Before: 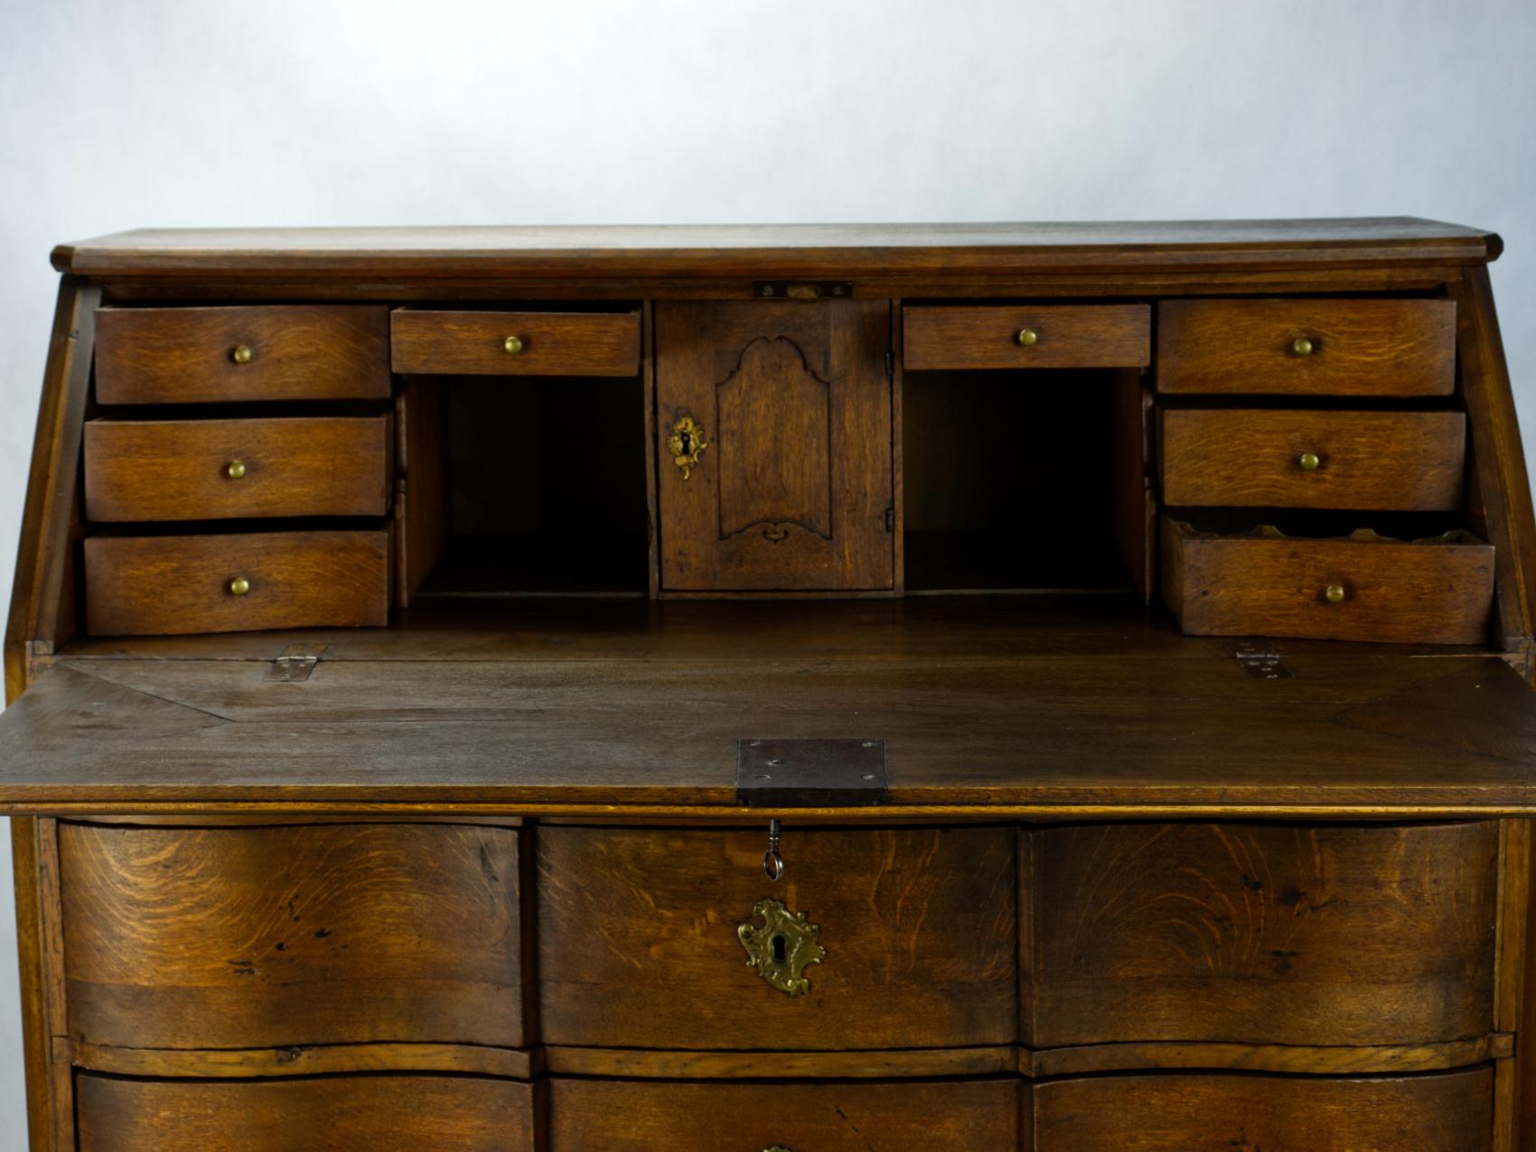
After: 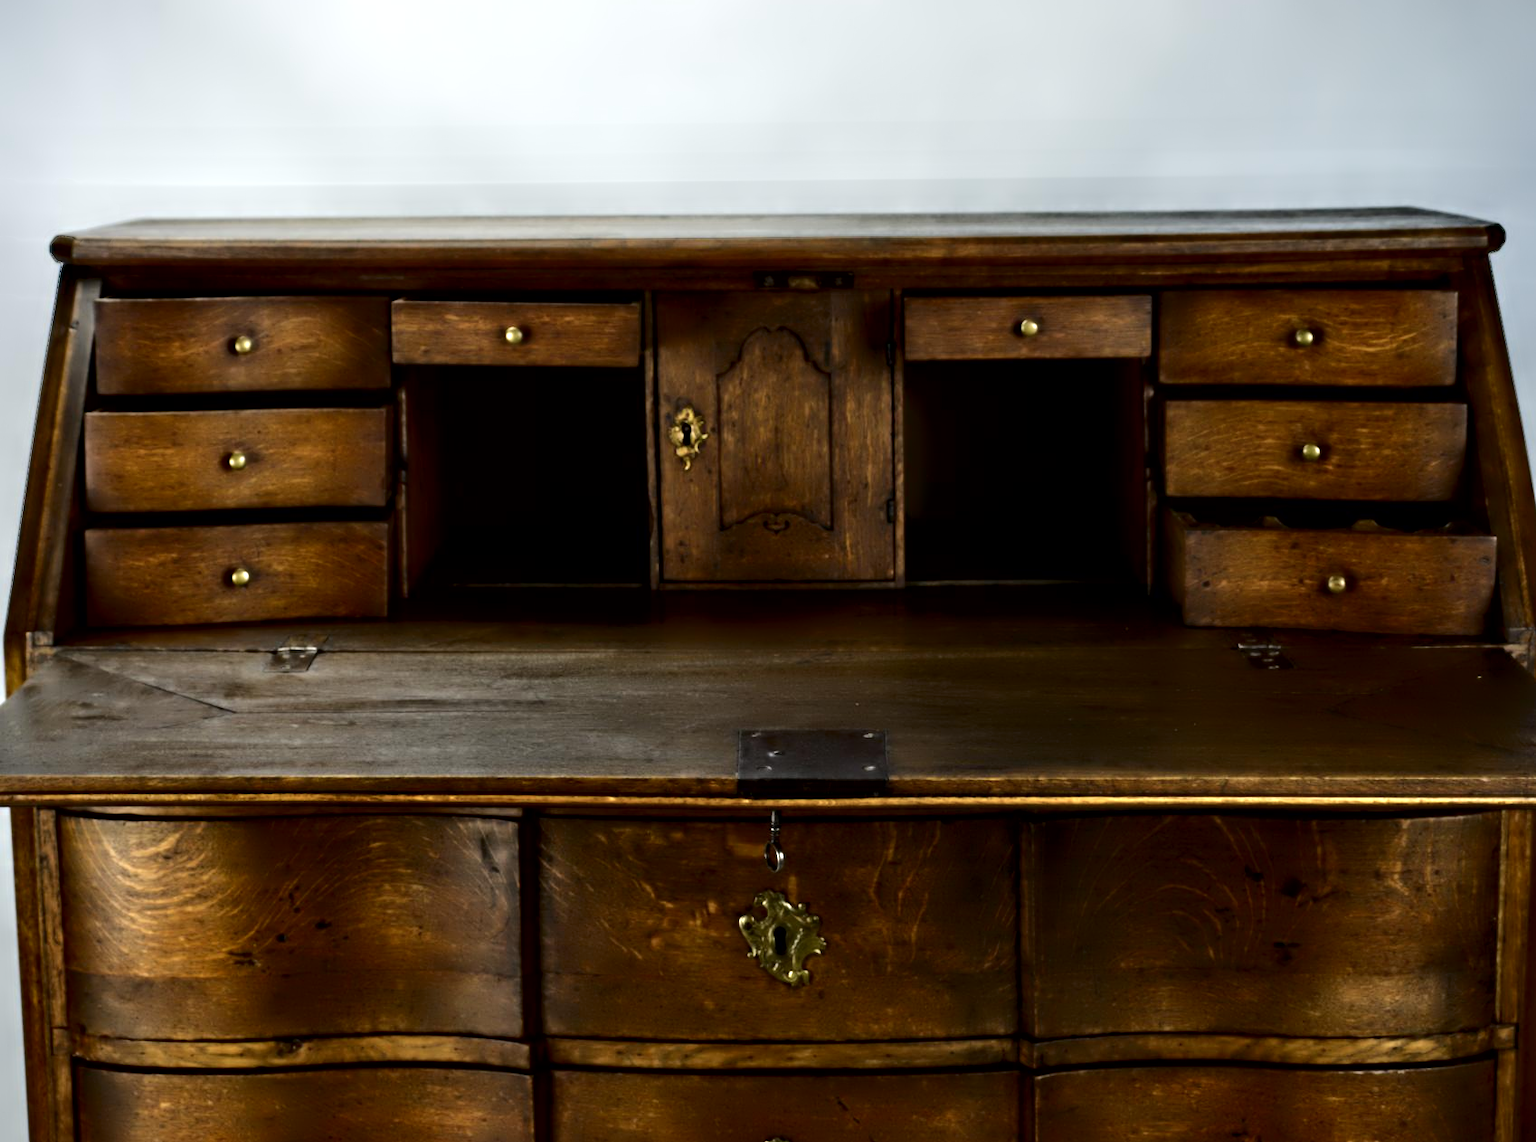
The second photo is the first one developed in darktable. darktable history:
tone curve: curves: ch0 [(0, 0) (0.003, 0.002) (0.011, 0.009) (0.025, 0.02) (0.044, 0.034) (0.069, 0.046) (0.1, 0.062) (0.136, 0.083) (0.177, 0.119) (0.224, 0.162) (0.277, 0.216) (0.335, 0.282) (0.399, 0.365) (0.468, 0.457) (0.543, 0.541) (0.623, 0.624) (0.709, 0.713) (0.801, 0.797) (0.898, 0.889) (1, 1)], color space Lab, independent channels, preserve colors none
crop: top 0.932%, right 0.062%
contrast equalizer: y [[0.783, 0.666, 0.575, 0.77, 0.556, 0.501], [0.5 ×6], [0.5 ×6], [0, 0.02, 0.272, 0.399, 0.062, 0], [0 ×6]]
